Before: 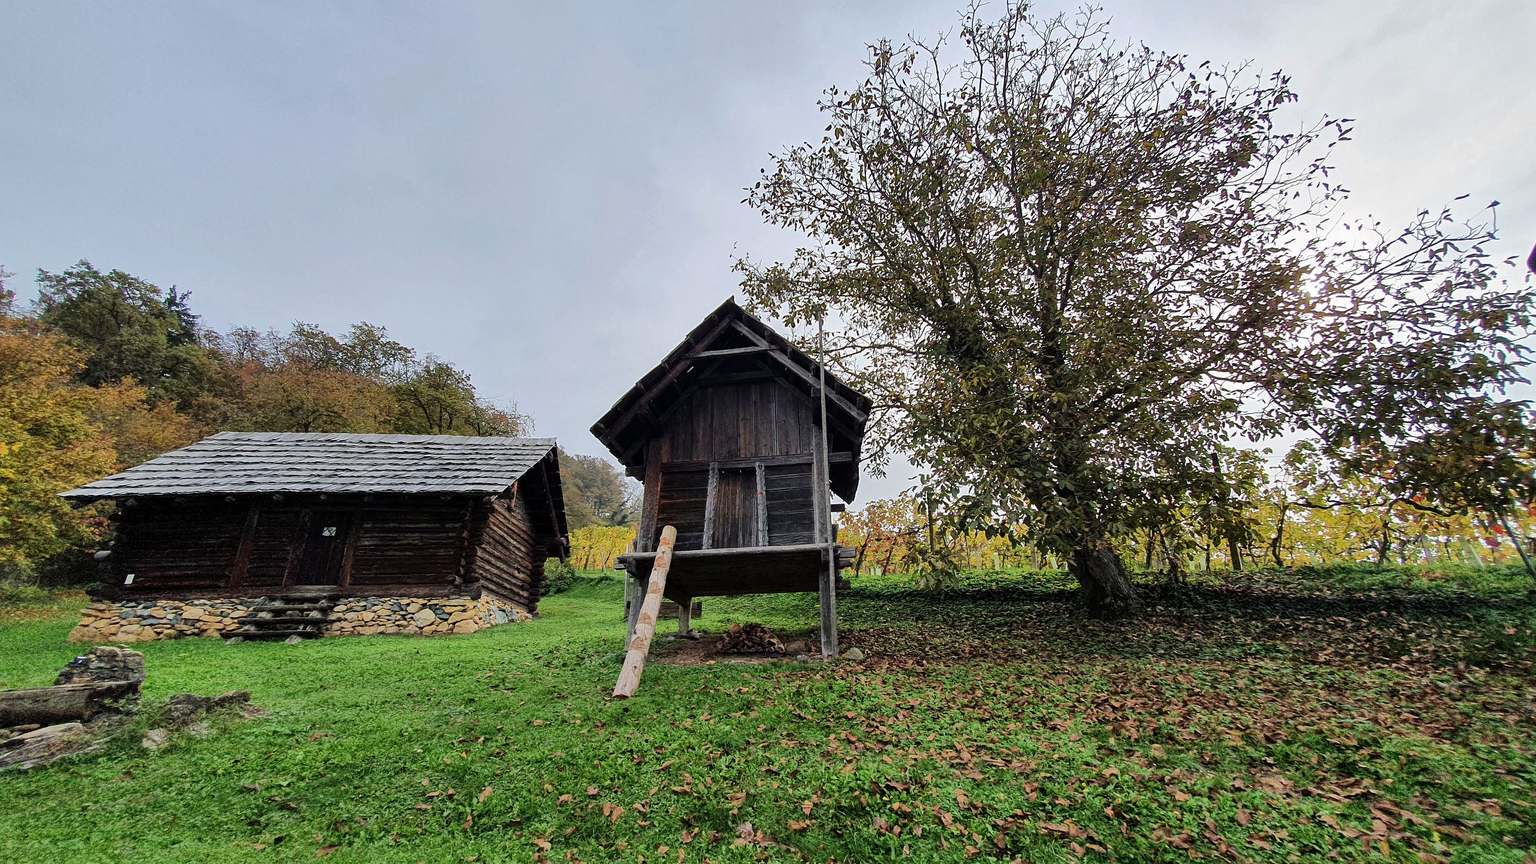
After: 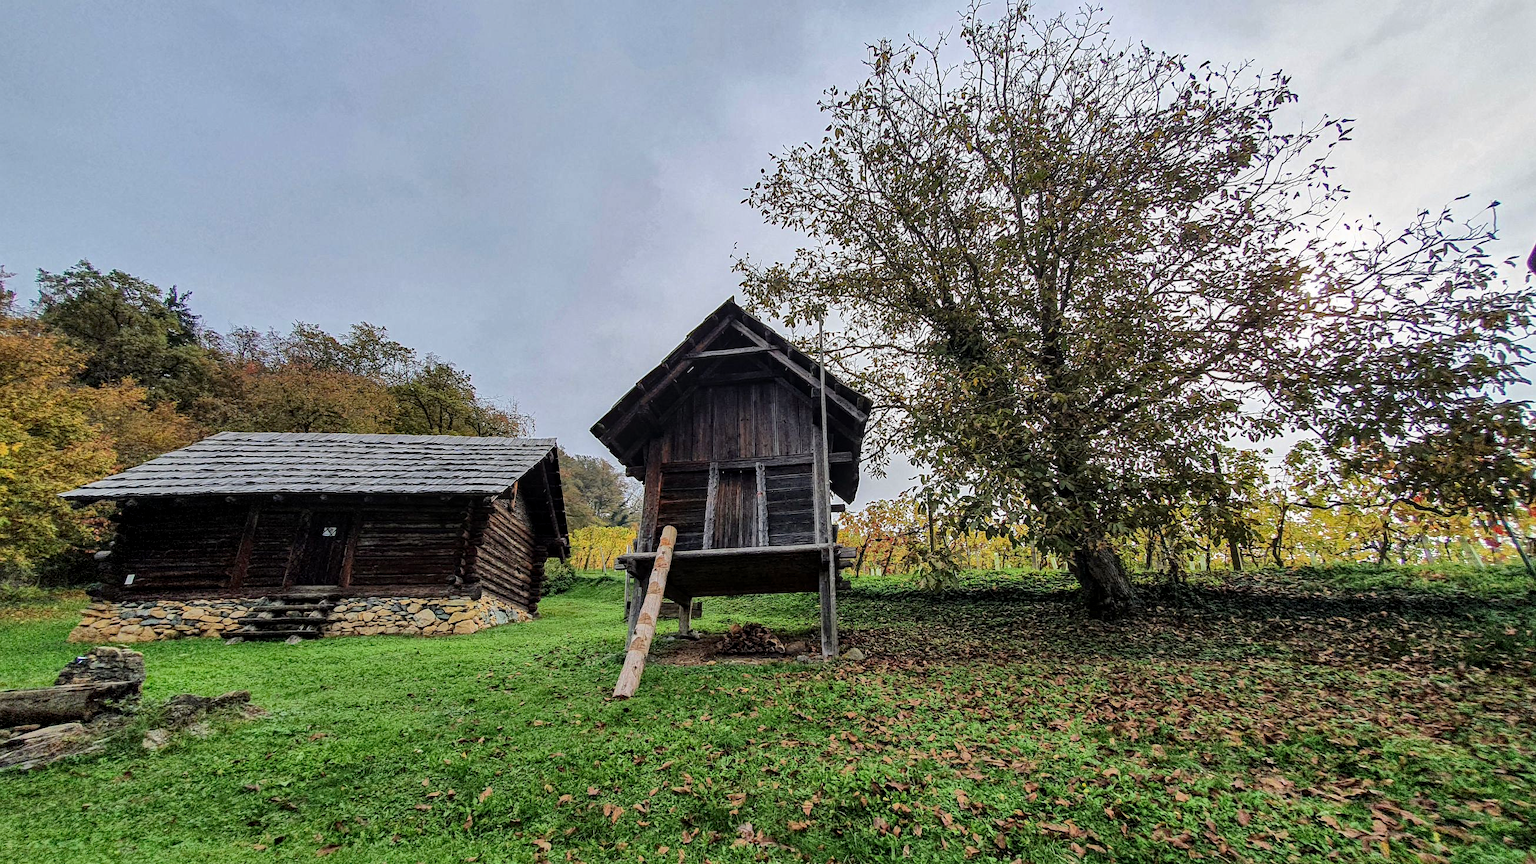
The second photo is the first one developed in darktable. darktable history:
local contrast: on, module defaults
haze removal: strength 0.29, distance 0.25, compatibility mode true, adaptive false
